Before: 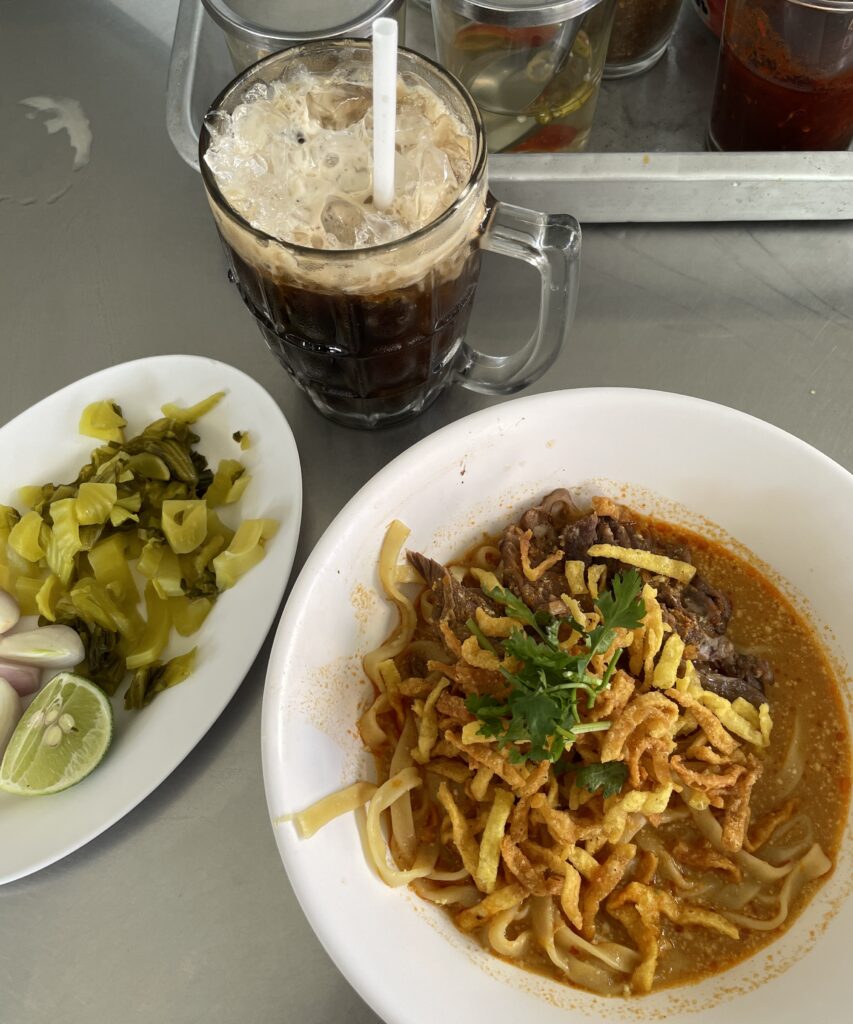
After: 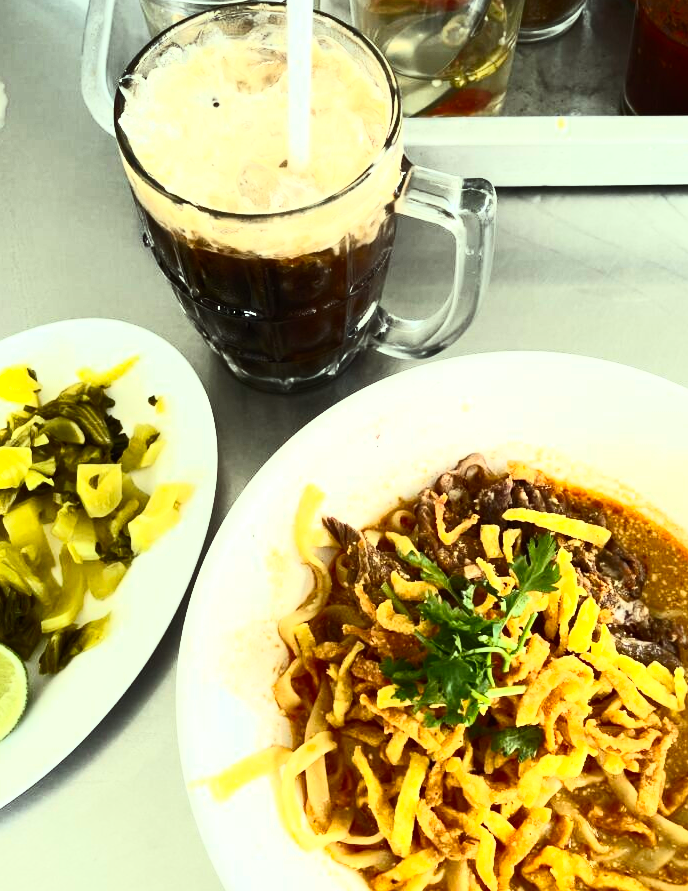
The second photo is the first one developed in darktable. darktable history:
tone equalizer: -8 EV -0.402 EV, -7 EV -0.381 EV, -6 EV -0.346 EV, -5 EV -0.211 EV, -3 EV 0.217 EV, -2 EV 0.32 EV, -1 EV 0.392 EV, +0 EV 0.39 EV
color correction: highlights a* -8.43, highlights b* 3.64
contrast brightness saturation: contrast 0.617, brightness 0.329, saturation 0.136
exposure: exposure 0.374 EV, compensate highlight preservation false
crop: left 9.979%, top 3.557%, right 9.264%, bottom 9.358%
